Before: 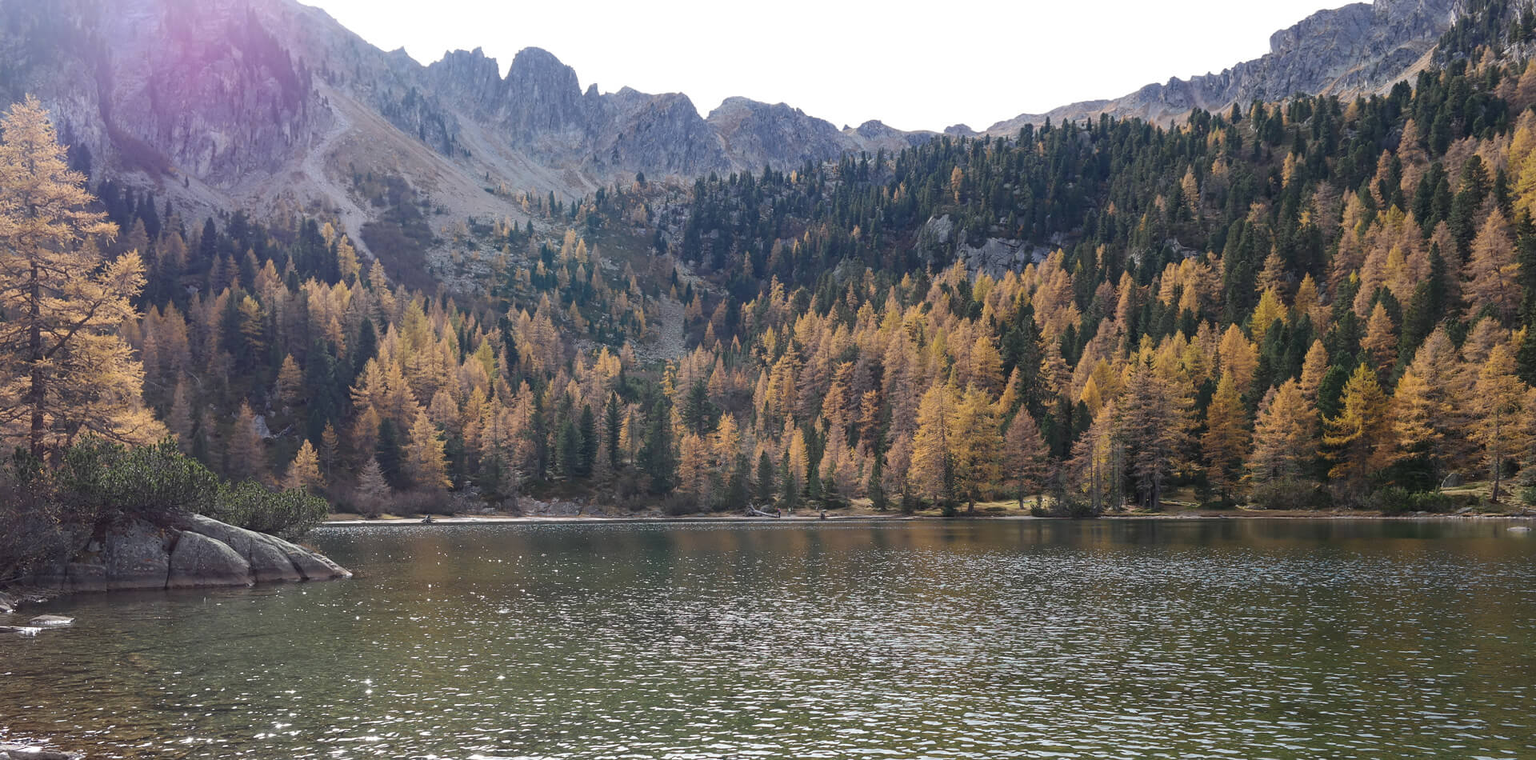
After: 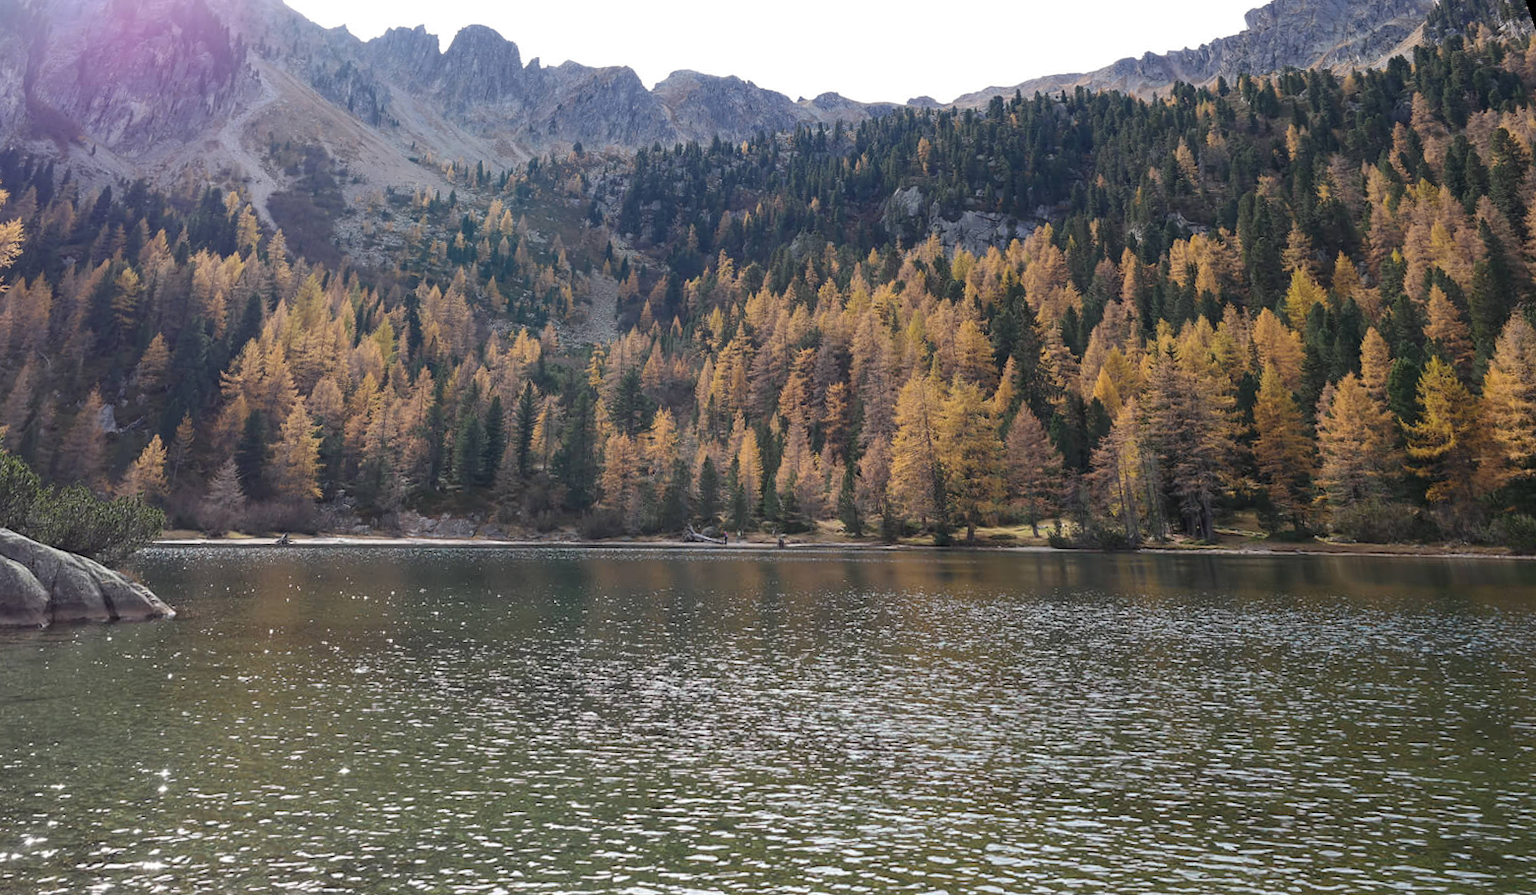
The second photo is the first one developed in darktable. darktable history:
crop: left 1.743%, right 0.268%, bottom 2.011%
rotate and perspective: rotation 0.72°, lens shift (vertical) -0.352, lens shift (horizontal) -0.051, crop left 0.152, crop right 0.859, crop top 0.019, crop bottom 0.964
